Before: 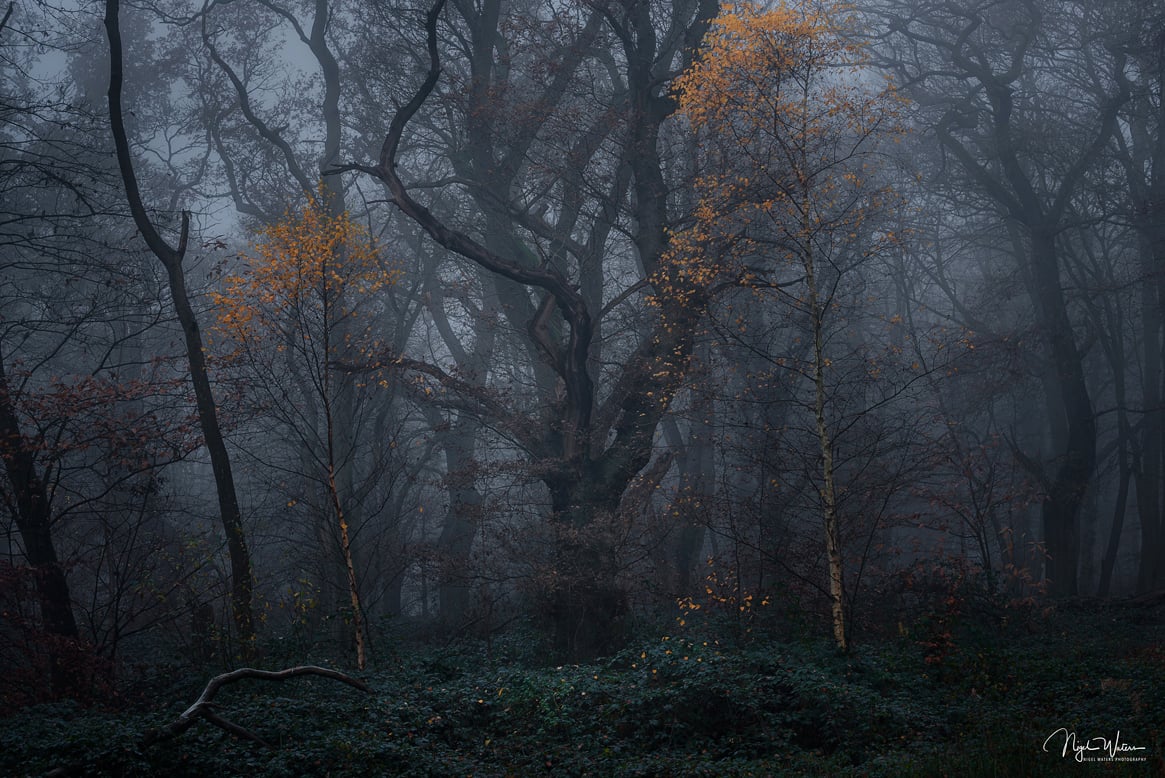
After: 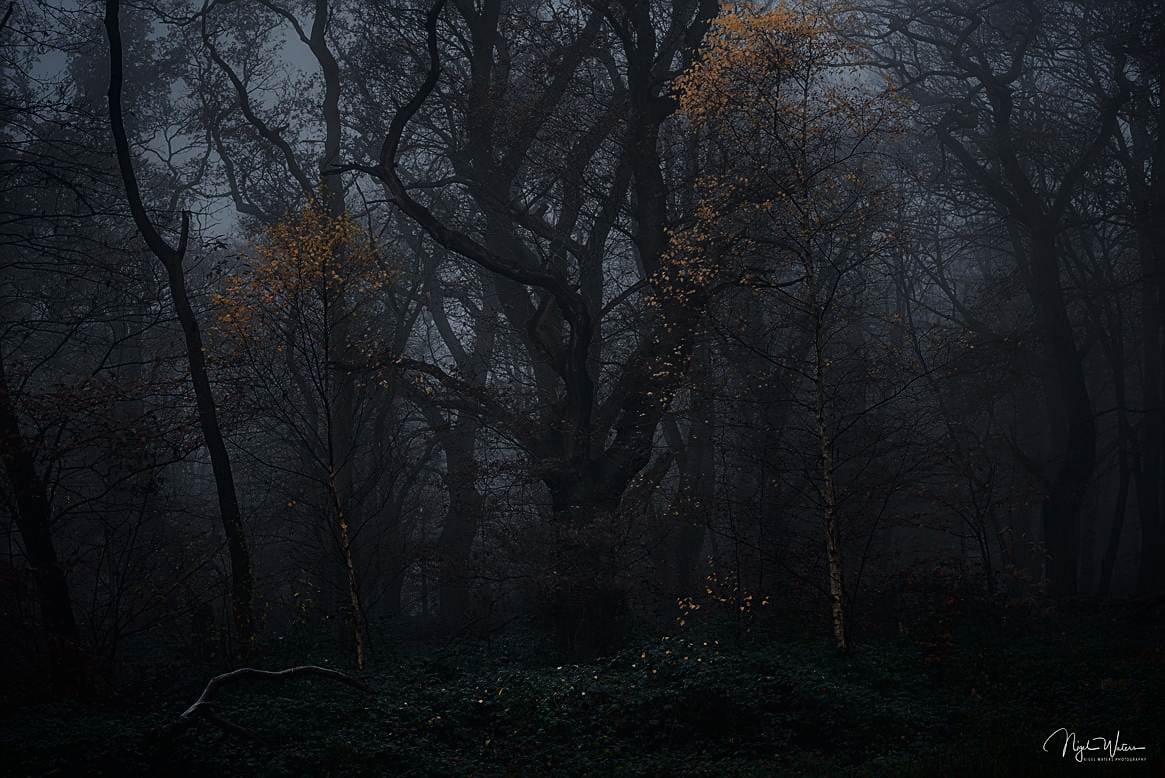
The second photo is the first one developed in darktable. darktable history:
sharpen: on, module defaults
exposure: exposure -0.582 EV, compensate highlight preservation false
tone curve: curves: ch0 [(0.016, 0.011) (0.21, 0.113) (0.515, 0.476) (0.78, 0.795) (1, 0.981)], color space Lab, linked channels, preserve colors none
vignetting: fall-off start 88.53%, fall-off radius 44.2%, saturation 0.376, width/height ratio 1.161
